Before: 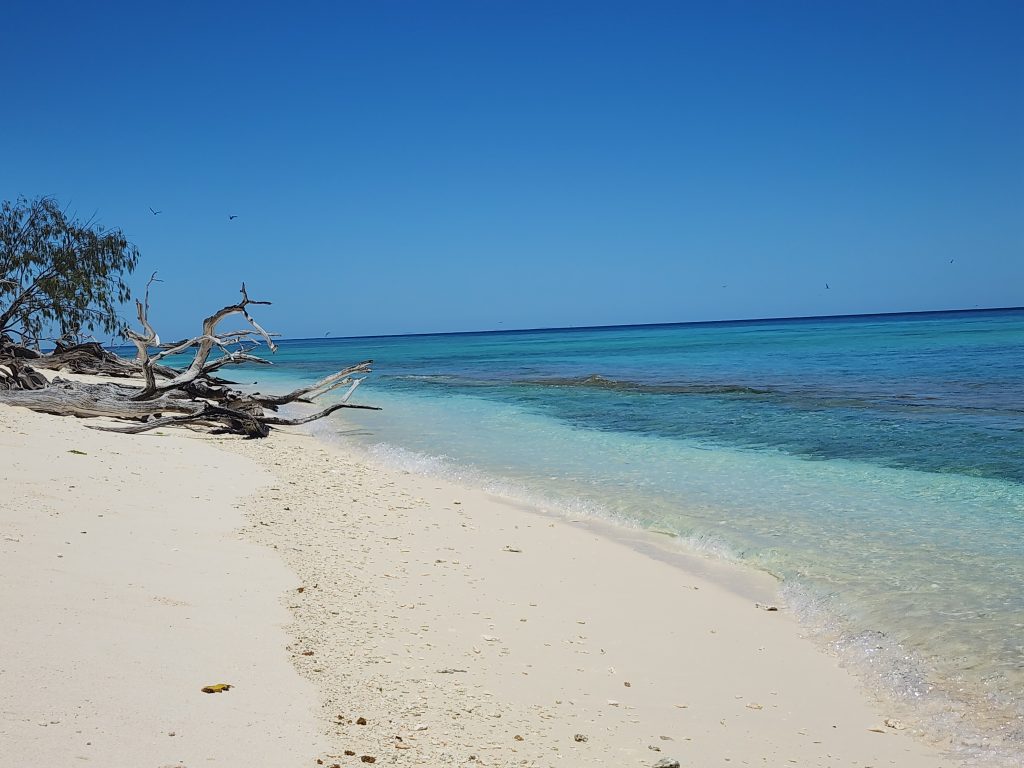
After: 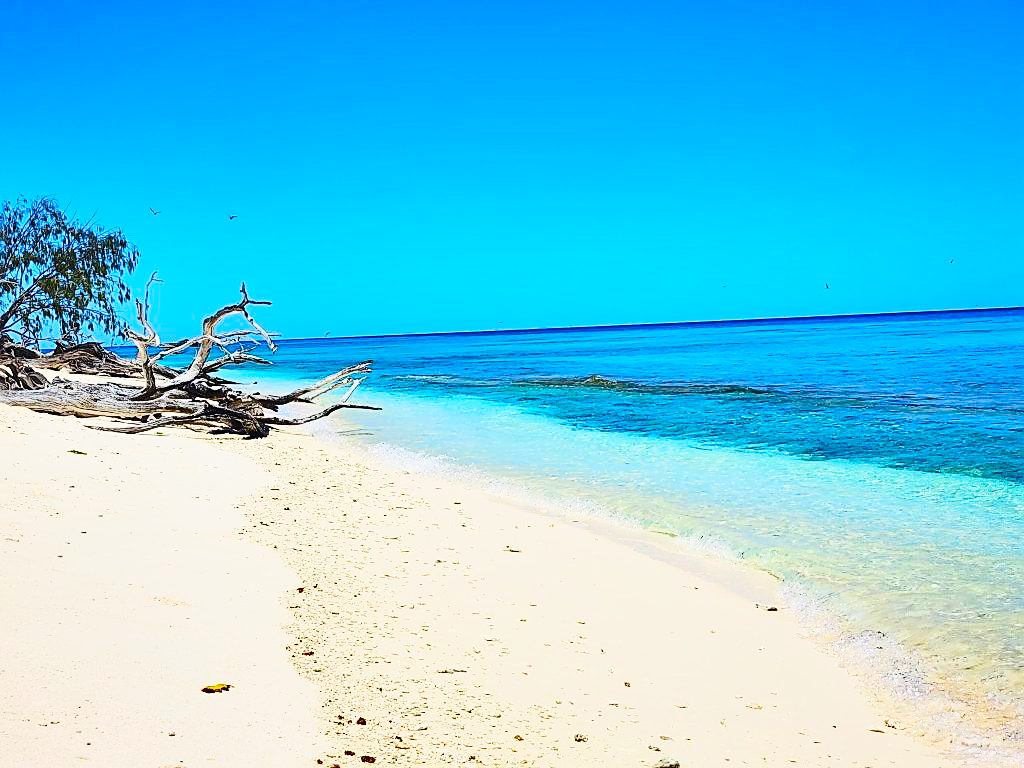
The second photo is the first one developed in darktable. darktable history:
base curve: curves: ch0 [(0, 0) (0.028, 0.03) (0.121, 0.232) (0.46, 0.748) (0.859, 0.968) (1, 1)], preserve colors none
sharpen: on, module defaults
exposure: compensate highlight preservation false
shadows and highlights "1": soften with gaussian
contrast brightness saturation: contrast 0.2, brightness 0.2, saturation 0.8
shadows and highlights #1: white point adjustment -2.4, highlights -40, soften with gaussian
